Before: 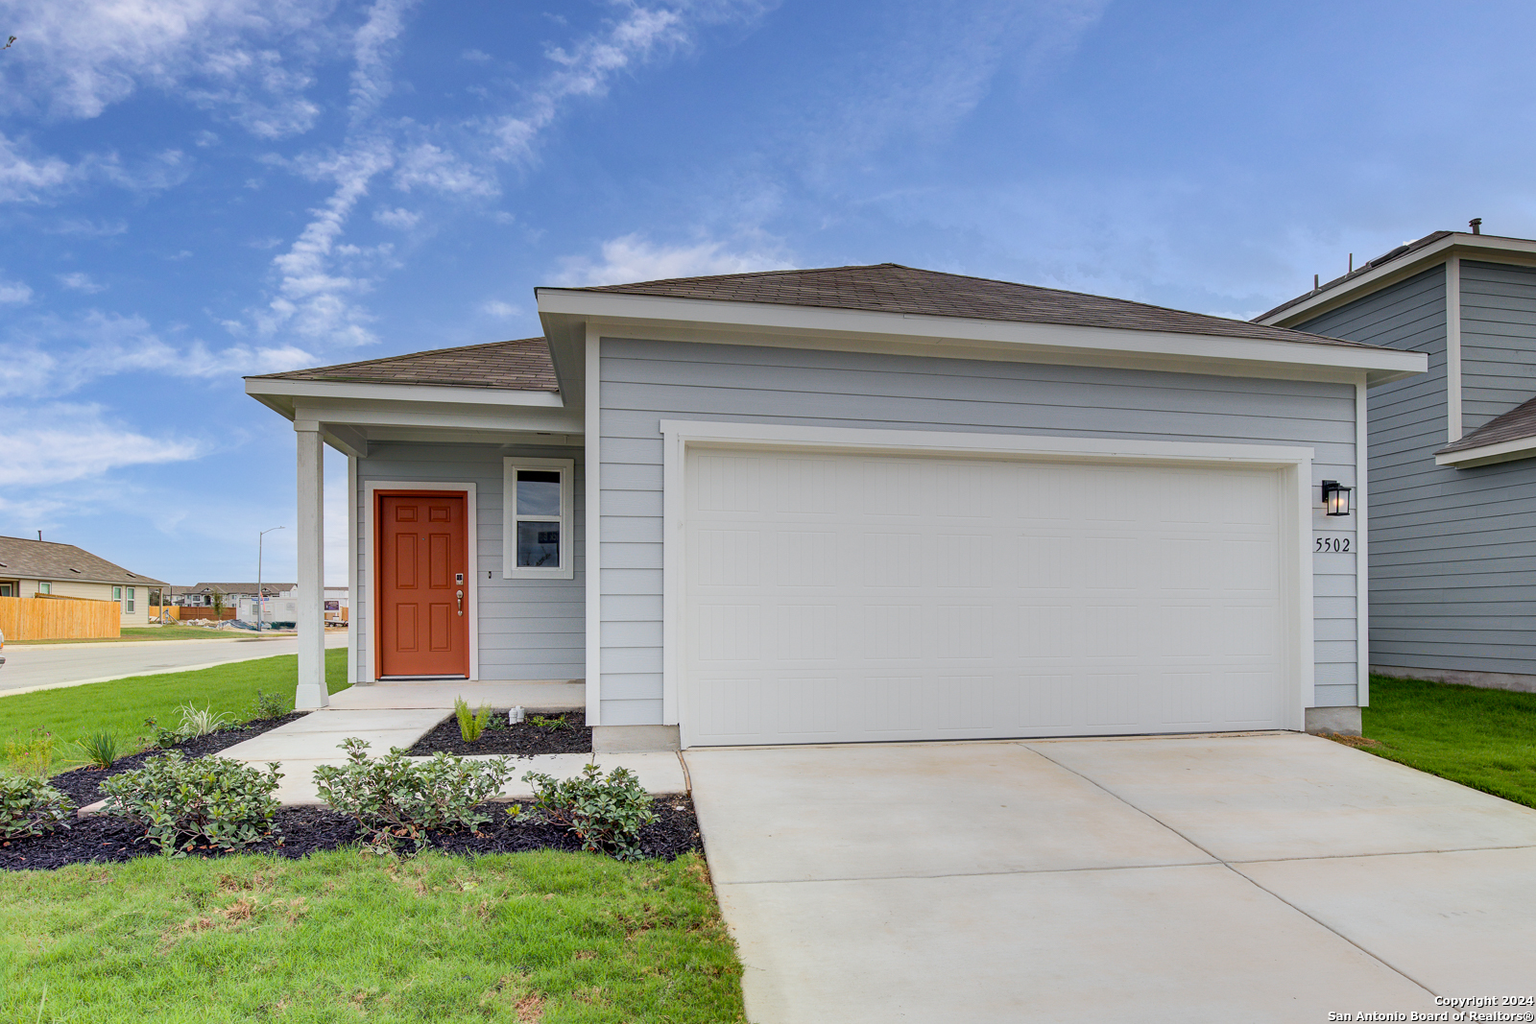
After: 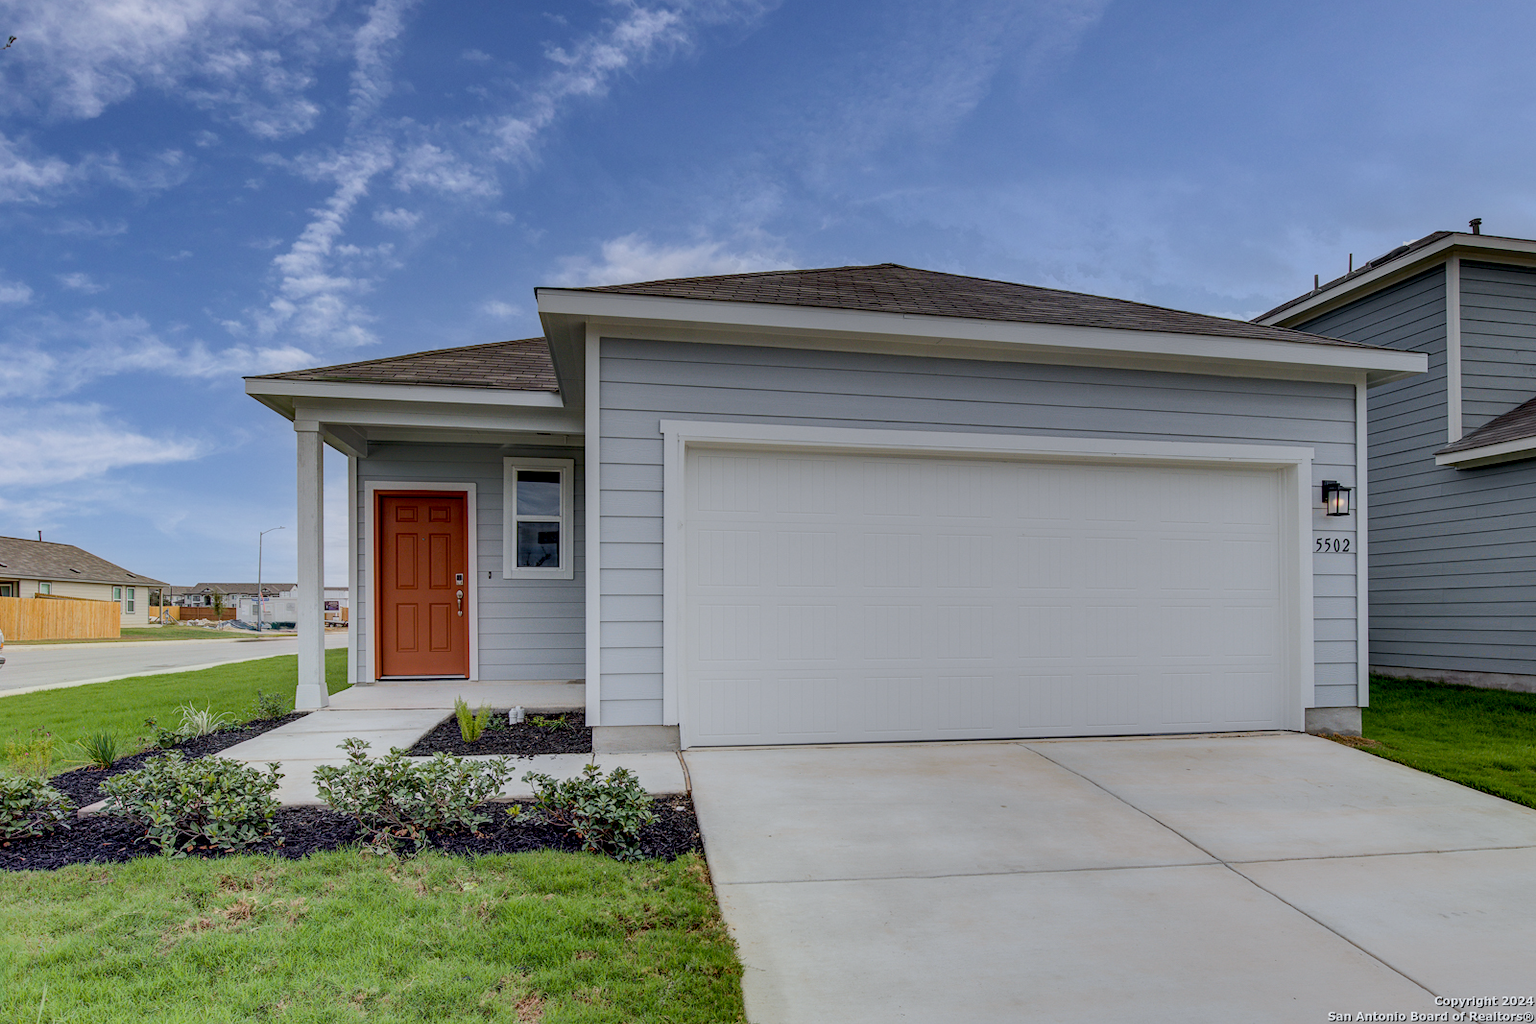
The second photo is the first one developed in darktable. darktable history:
white balance: red 0.98, blue 1.034
exposure: black level correction 0.011, exposure -0.478 EV, compensate highlight preservation false
contrast brightness saturation: saturation -0.1
bloom: size 40%
local contrast: on, module defaults
